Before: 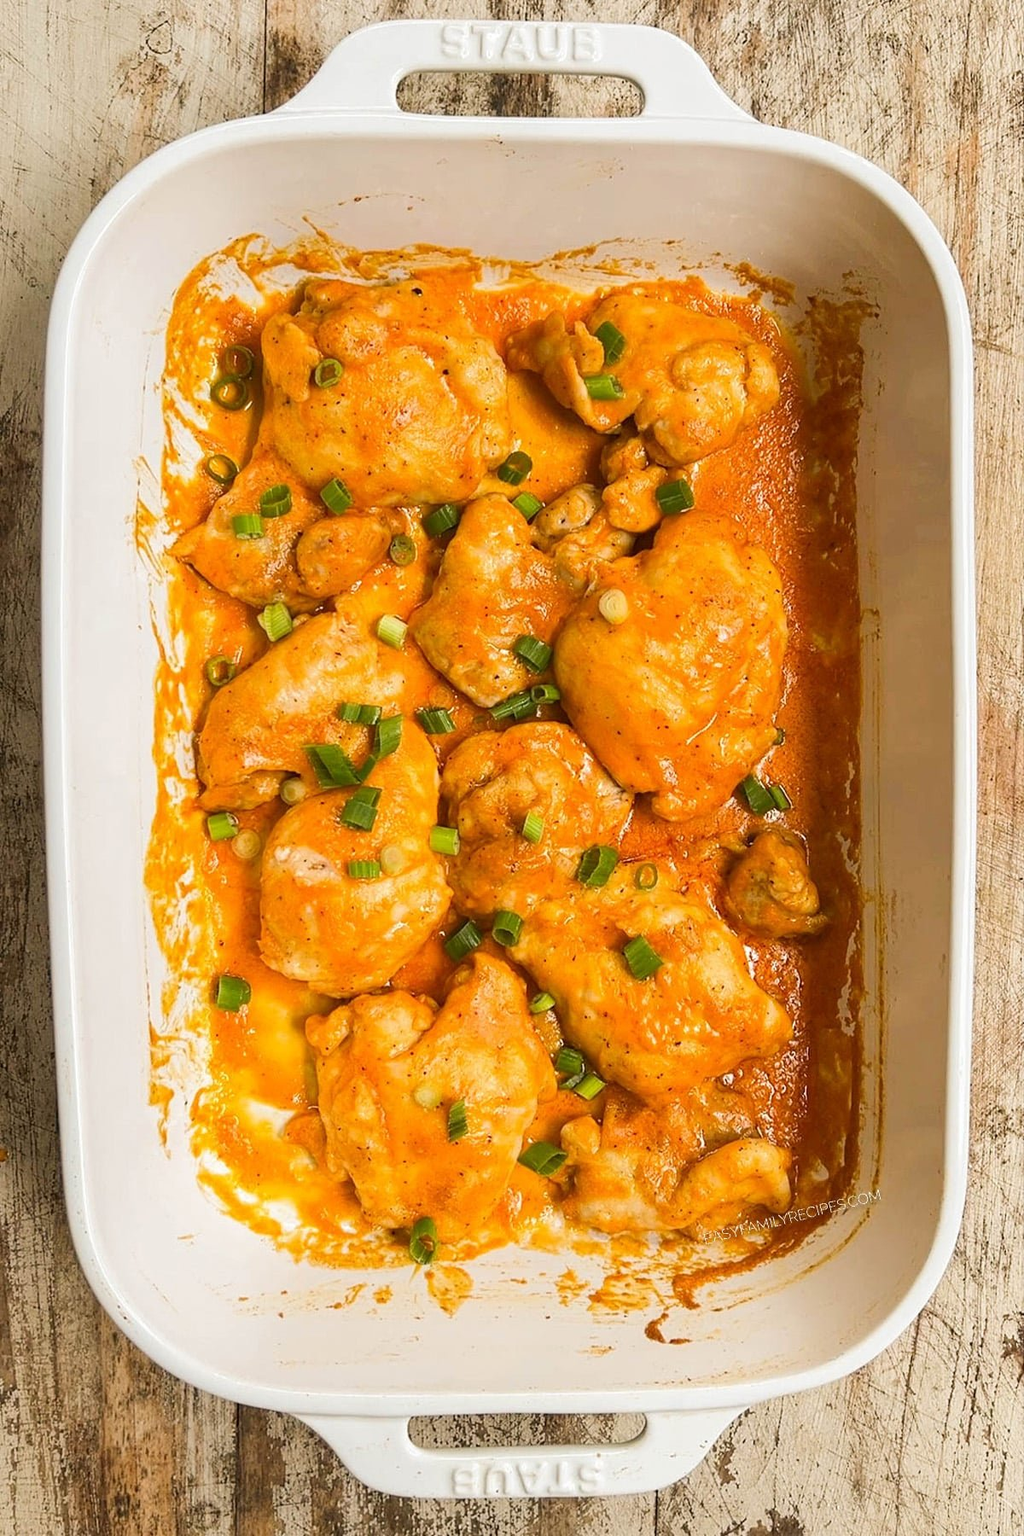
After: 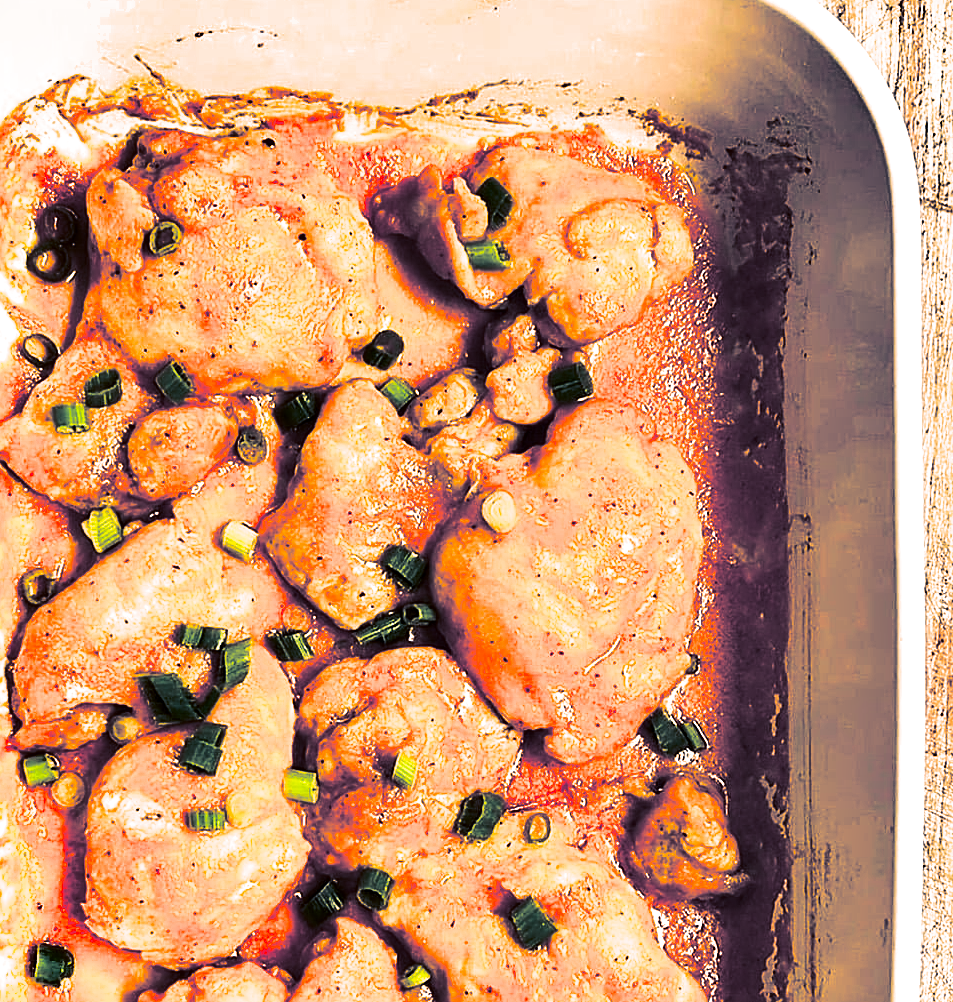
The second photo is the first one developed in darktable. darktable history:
split-toning: shadows › hue 226.8°, shadows › saturation 0.56, highlights › hue 28.8°, balance -40, compress 0%
sharpen: on, module defaults
contrast brightness saturation: contrast 0.16, saturation 0.32
crop: left 18.38%, top 11.092%, right 2.134%, bottom 33.217%
tone equalizer: -8 EV -0.75 EV, -7 EV -0.7 EV, -6 EV -0.6 EV, -5 EV -0.4 EV, -3 EV 0.4 EV, -2 EV 0.6 EV, -1 EV 0.7 EV, +0 EV 0.75 EV, edges refinement/feathering 500, mask exposure compensation -1.57 EV, preserve details no
shadows and highlights: shadows 52.42, soften with gaussian
exposure: black level correction 0.007, exposure 0.159 EV, compensate highlight preservation false
